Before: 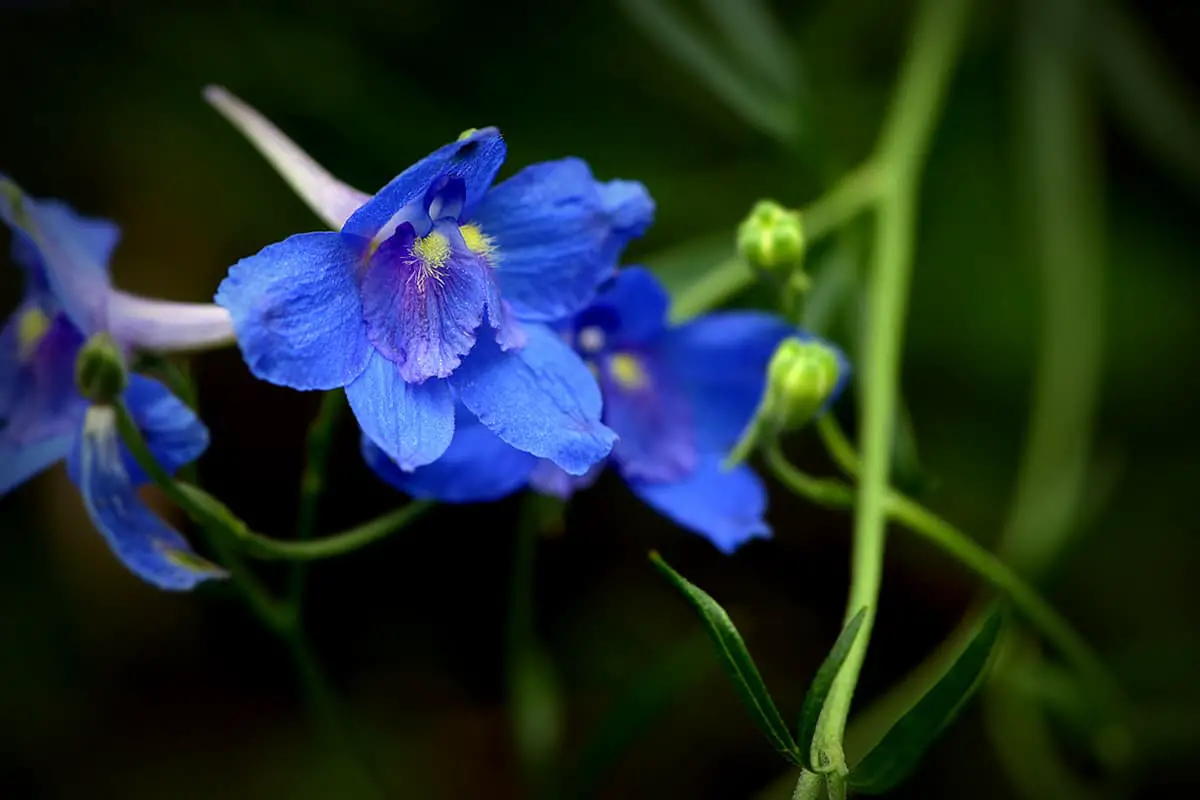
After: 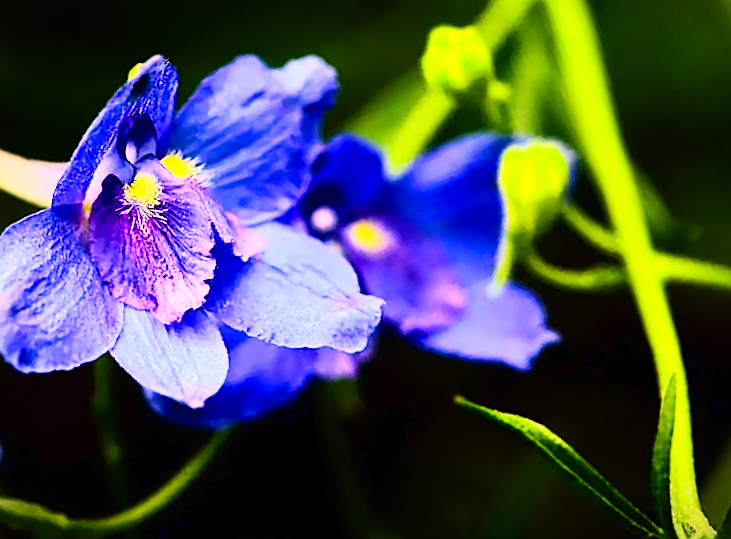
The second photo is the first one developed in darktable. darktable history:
color balance rgb: shadows lift › luminance -9.744%, shadows lift › chroma 0.756%, shadows lift › hue 113.61°, perceptual saturation grading › global saturation 20%, perceptual saturation grading › highlights -25.177%, perceptual saturation grading › shadows 24.059%
color correction: highlights a* 14.98, highlights b* 31.88
base curve: curves: ch0 [(0, 0) (0.007, 0.004) (0.027, 0.03) (0.046, 0.07) (0.207, 0.54) (0.442, 0.872) (0.673, 0.972) (1, 1)]
crop and rotate: angle 20.69°, left 6.976%, right 3.636%, bottom 1.093%
vignetting: fall-off start 100.63%, fall-off radius 71.56%, width/height ratio 1.175
contrast brightness saturation: contrast 0.204, brightness 0.159, saturation 0.221
sharpen: on, module defaults
color zones: curves: ch0 [(0, 0.5) (0.143, 0.5) (0.286, 0.5) (0.429, 0.5) (0.571, 0.5) (0.714, 0.476) (0.857, 0.5) (1, 0.5)]; ch2 [(0, 0.5) (0.143, 0.5) (0.286, 0.5) (0.429, 0.5) (0.571, 0.5) (0.714, 0.487) (0.857, 0.5) (1, 0.5)]
